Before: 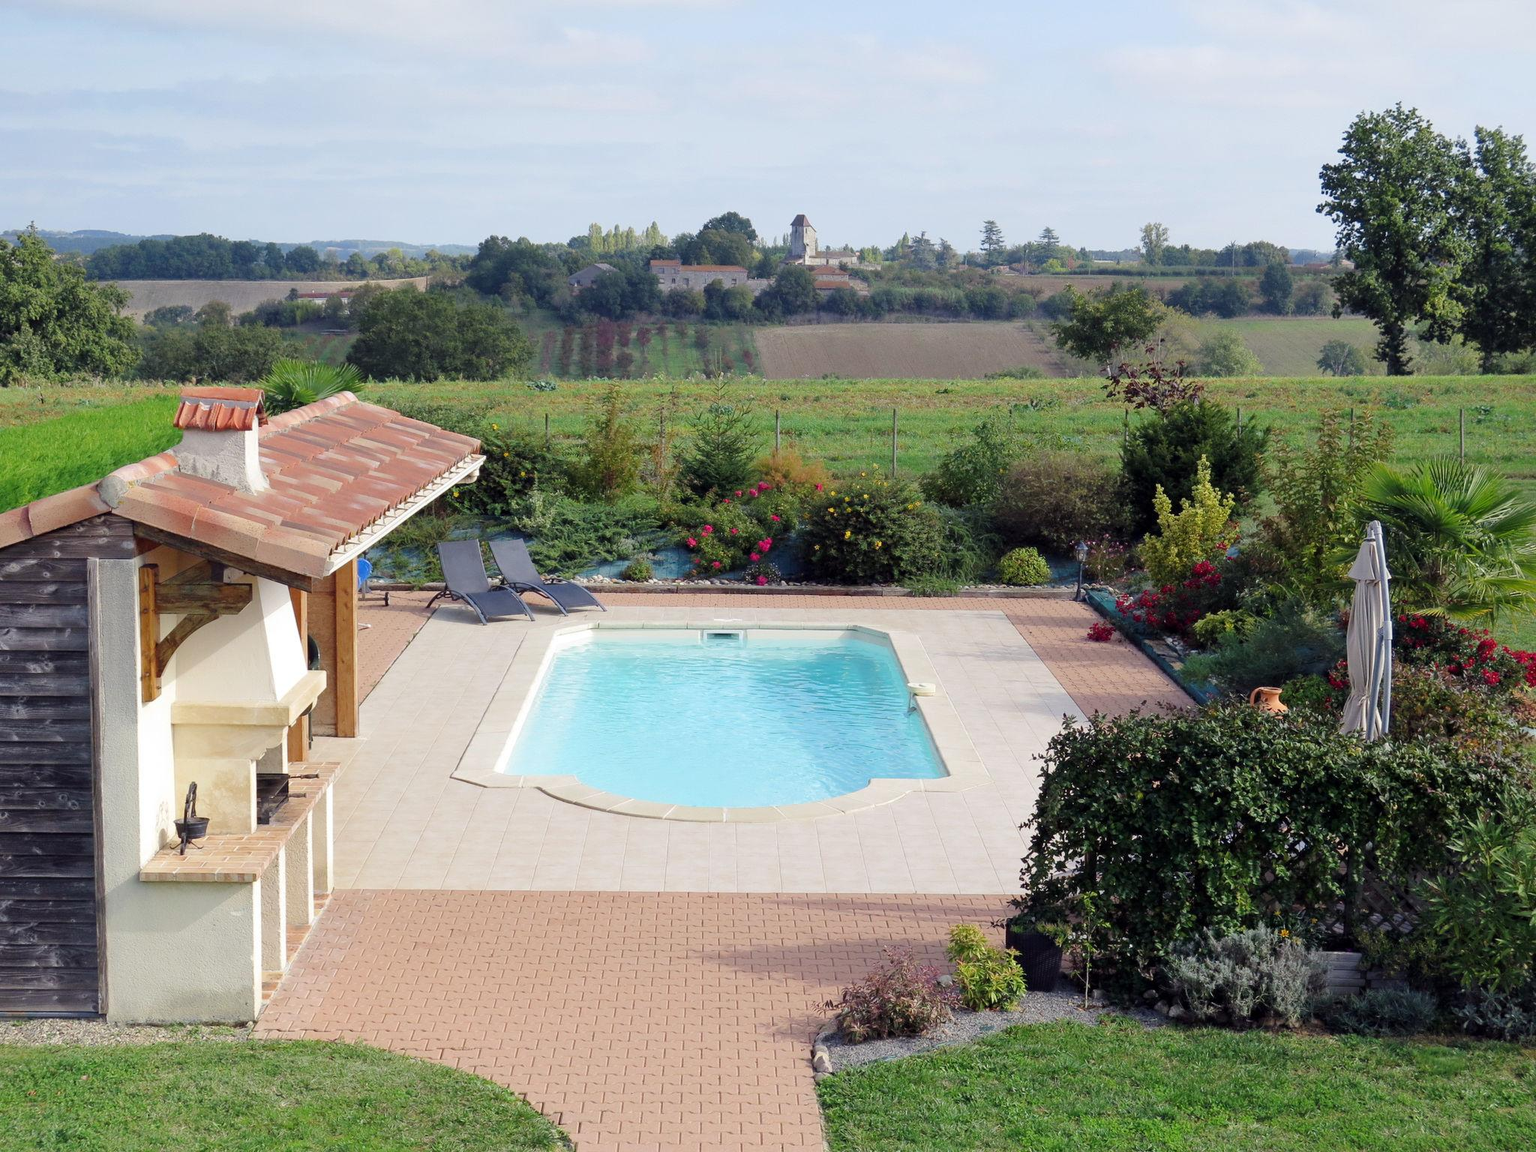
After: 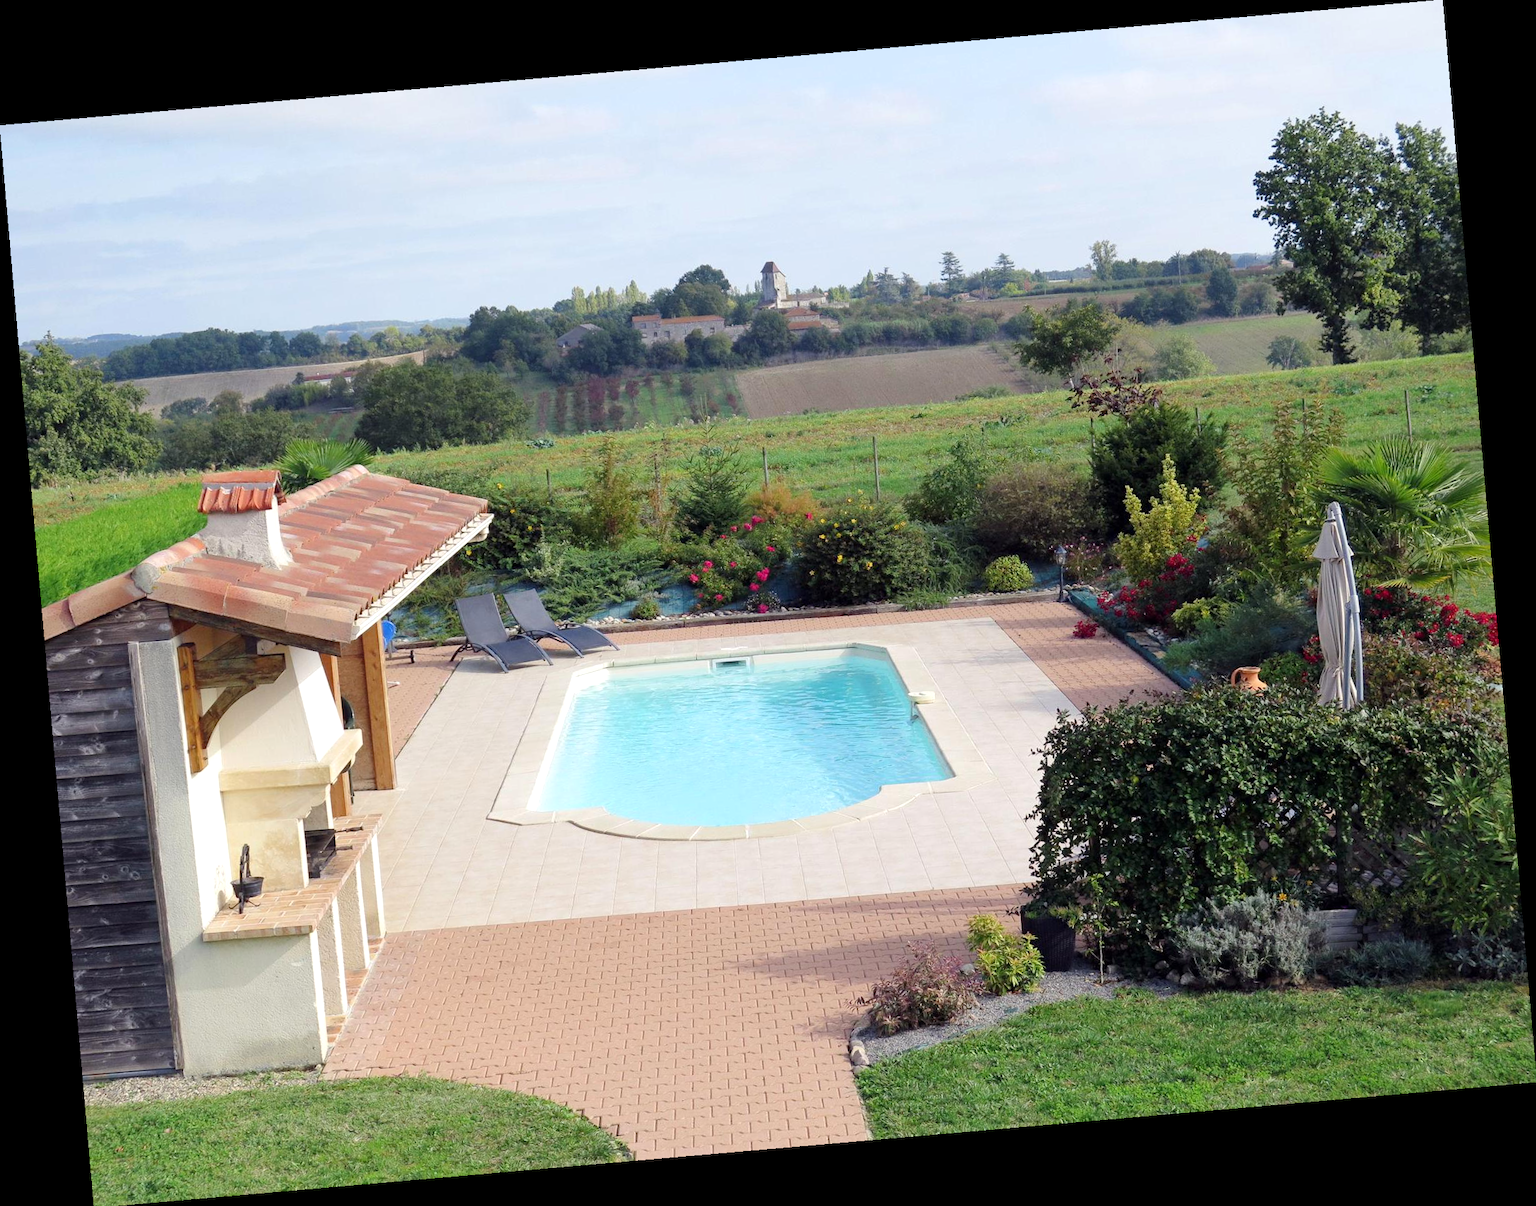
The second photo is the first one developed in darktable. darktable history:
rotate and perspective: rotation -4.98°, automatic cropping off
exposure: exposure 0.191 EV, compensate highlight preservation false
